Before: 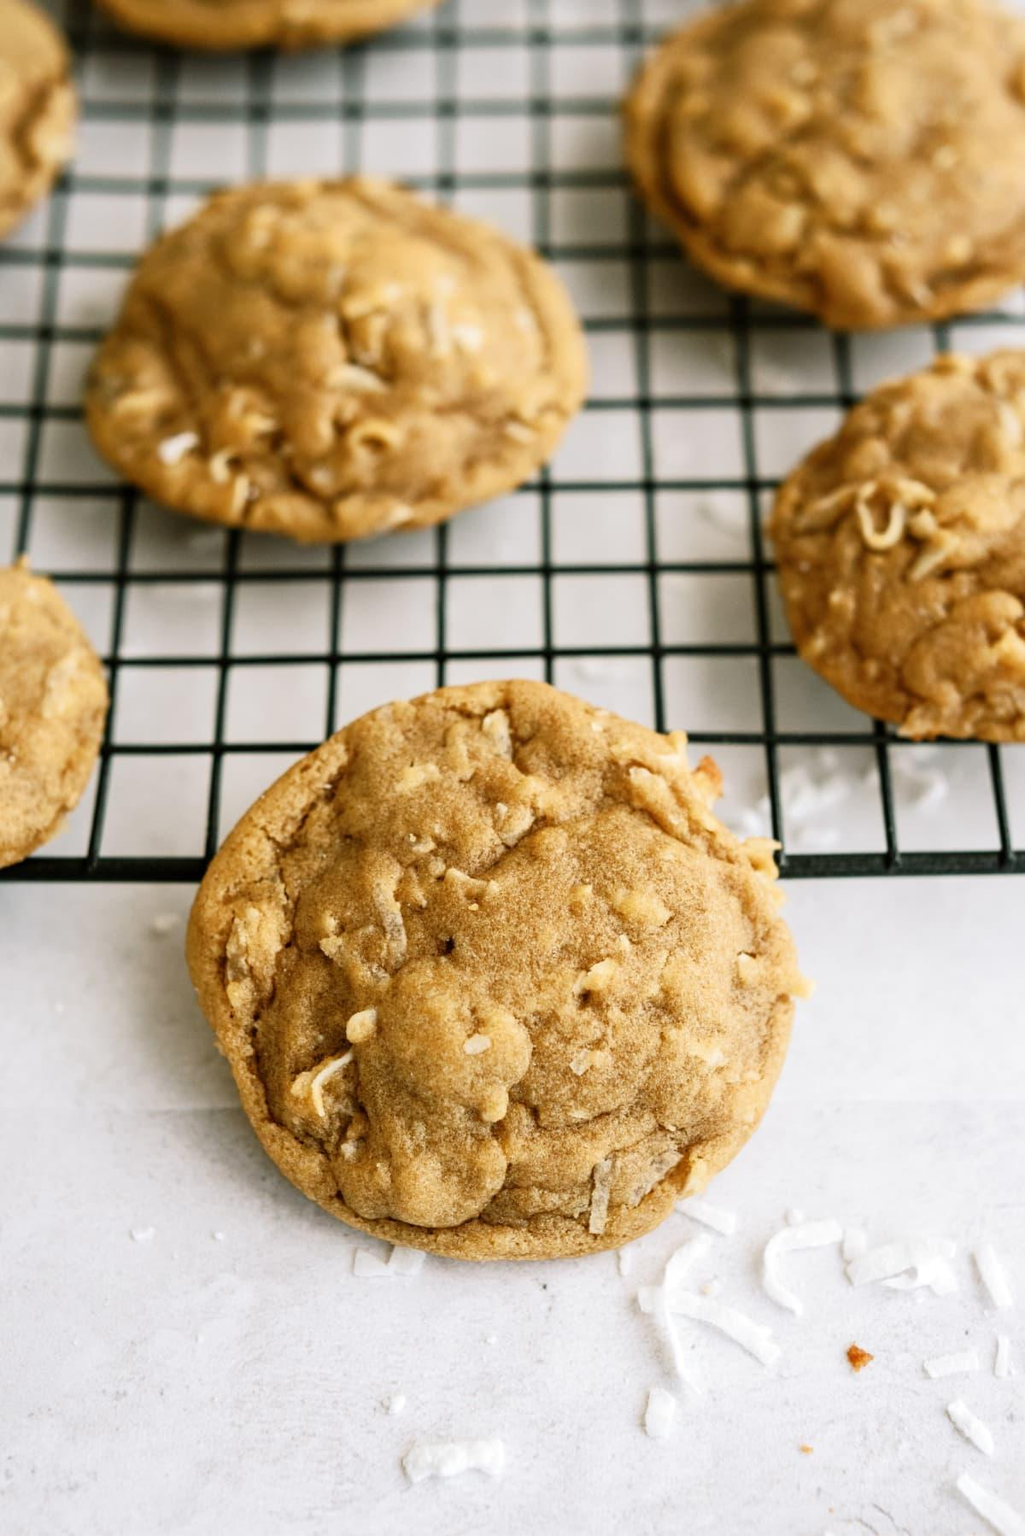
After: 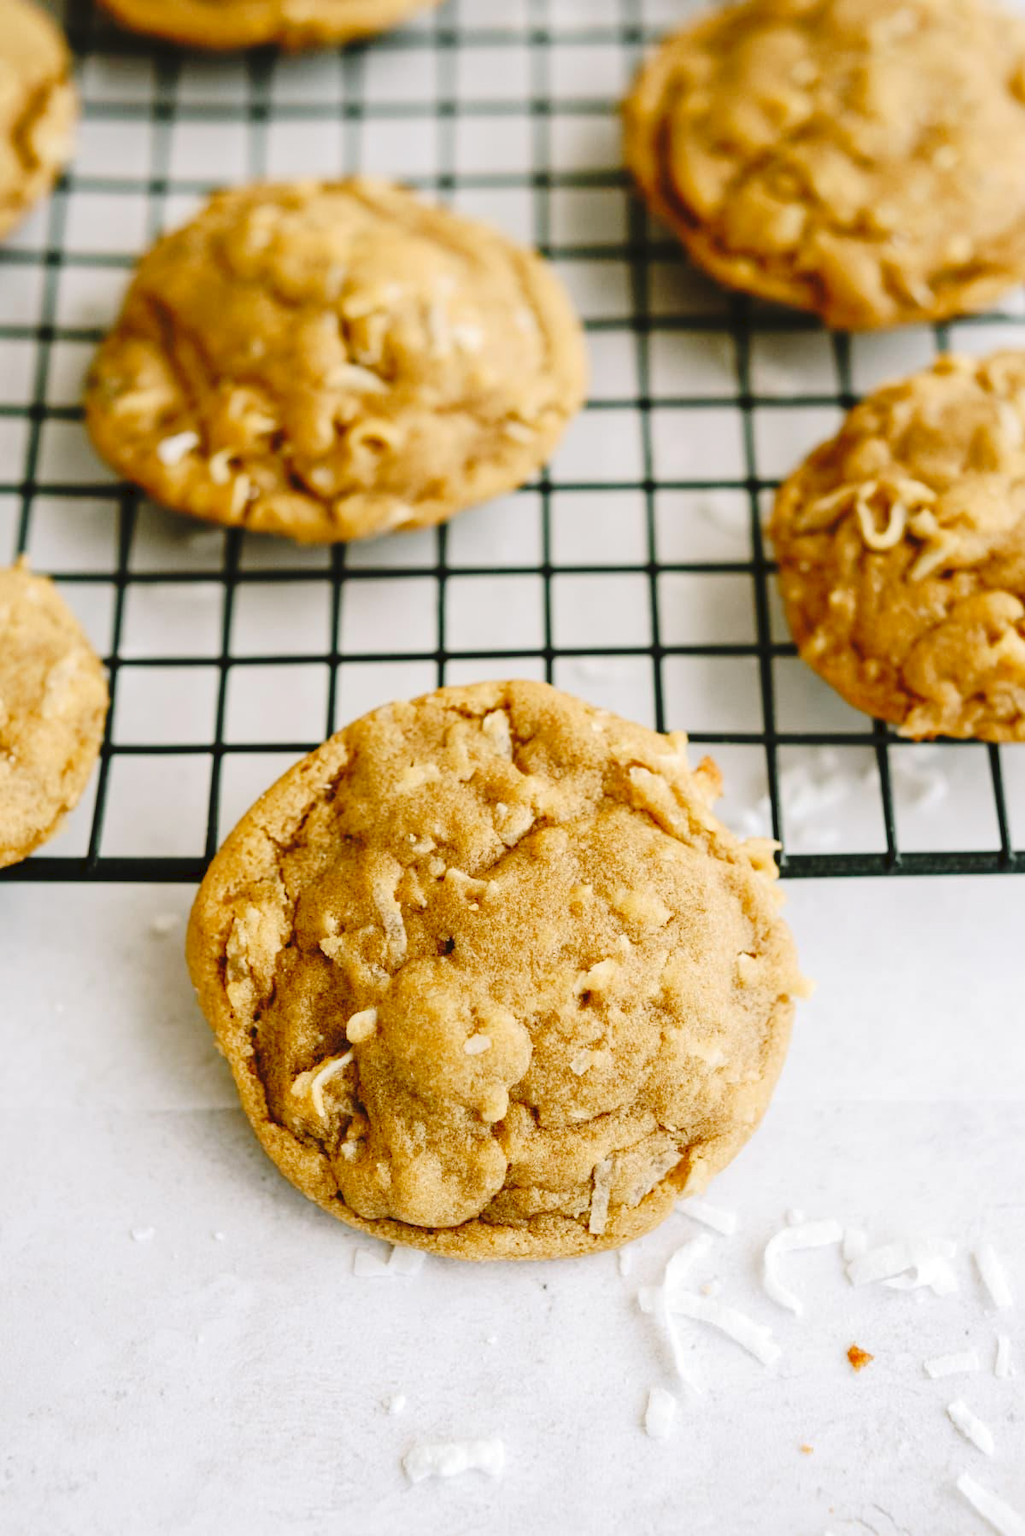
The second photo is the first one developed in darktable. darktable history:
tone curve: curves: ch0 [(0, 0) (0.003, 0.047) (0.011, 0.051) (0.025, 0.061) (0.044, 0.075) (0.069, 0.09) (0.1, 0.102) (0.136, 0.125) (0.177, 0.173) (0.224, 0.226) (0.277, 0.303) (0.335, 0.388) (0.399, 0.469) (0.468, 0.545) (0.543, 0.623) (0.623, 0.695) (0.709, 0.766) (0.801, 0.832) (0.898, 0.905) (1, 1)], preserve colors none
contrast brightness saturation: saturation 0.13
